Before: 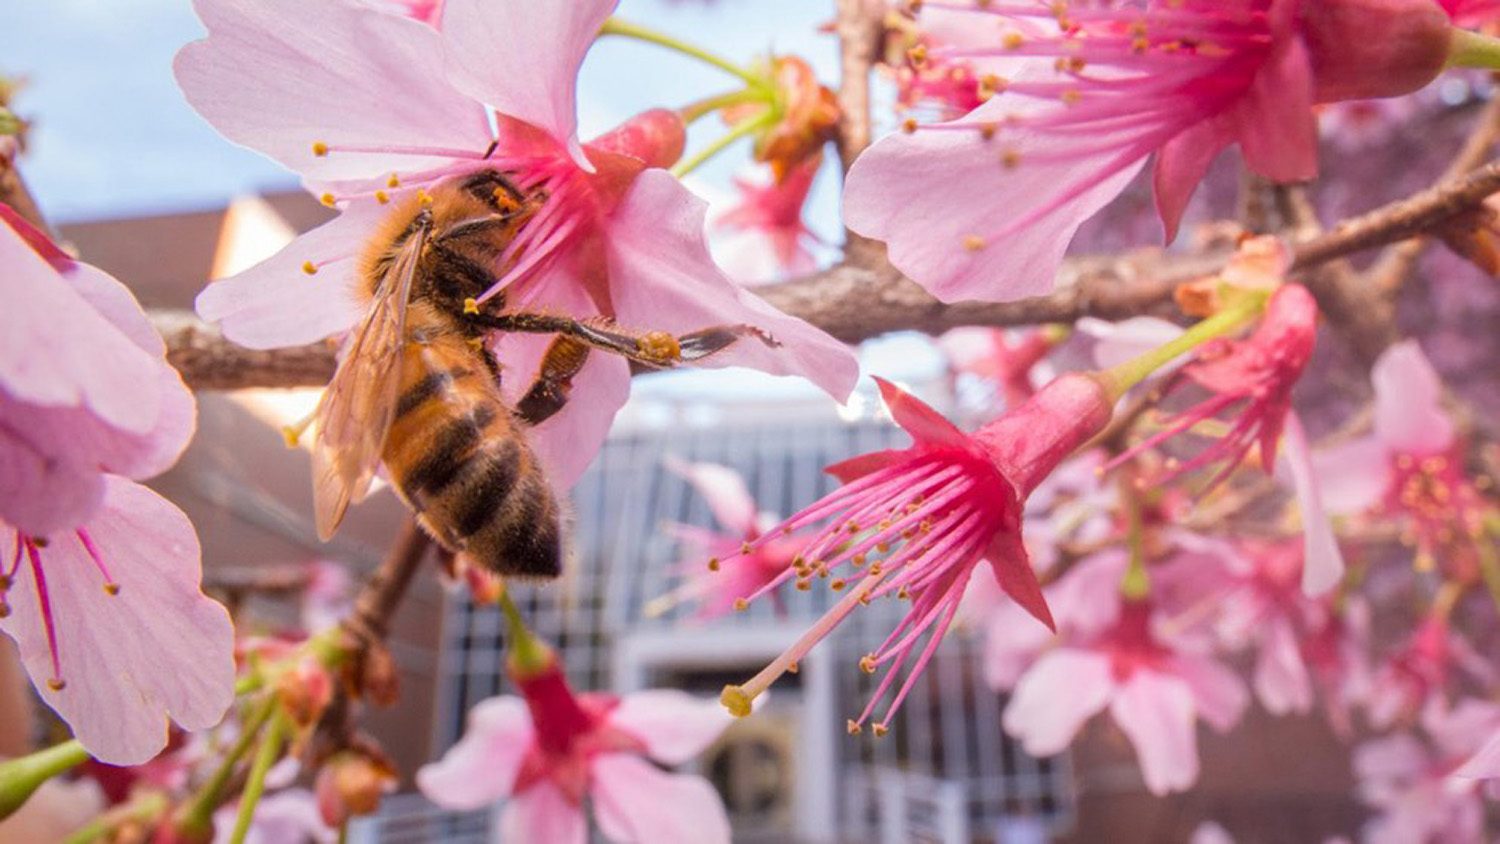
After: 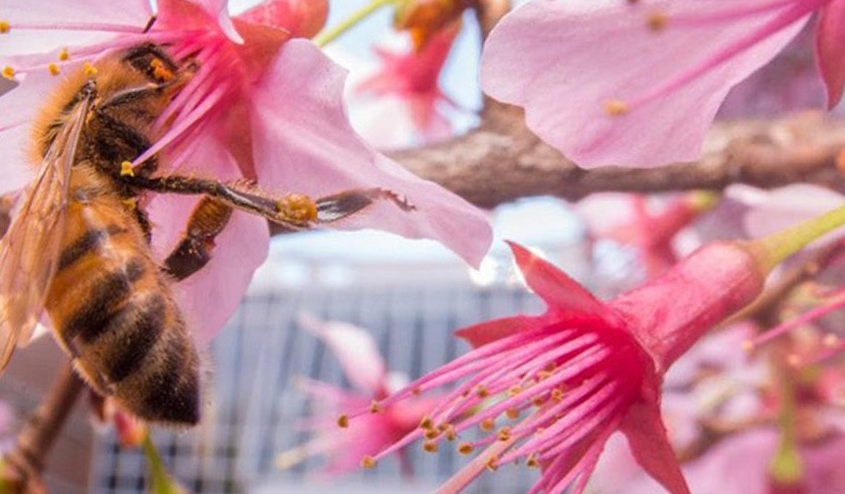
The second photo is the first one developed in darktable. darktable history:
rotate and perspective: rotation 1.69°, lens shift (vertical) -0.023, lens shift (horizontal) -0.291, crop left 0.025, crop right 0.988, crop top 0.092, crop bottom 0.842
exposure: compensate highlight preservation false
crop: left 16.202%, top 11.208%, right 26.045%, bottom 20.557%
